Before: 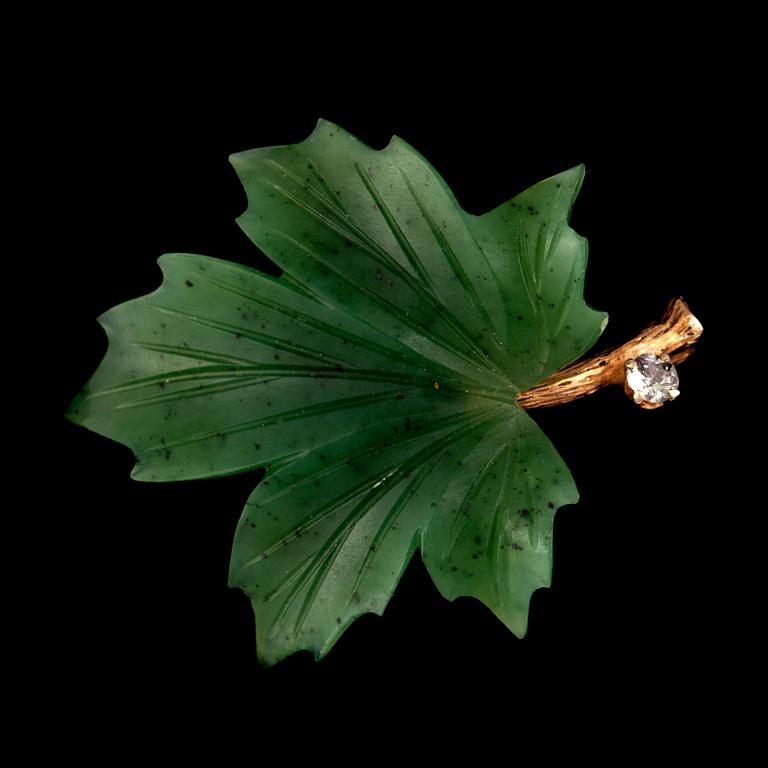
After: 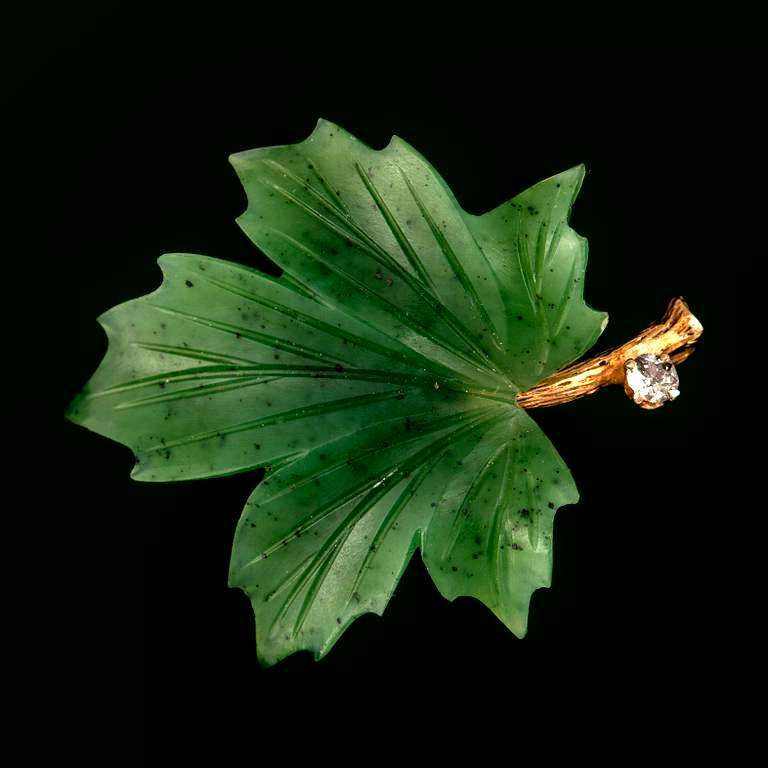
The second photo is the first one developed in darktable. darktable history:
local contrast: detail 130%
color correction: highlights a* 4.08, highlights b* 4.96, shadows a* -7.37, shadows b* 4.83
exposure: black level correction 0, exposure 0.699 EV, compensate highlight preservation false
